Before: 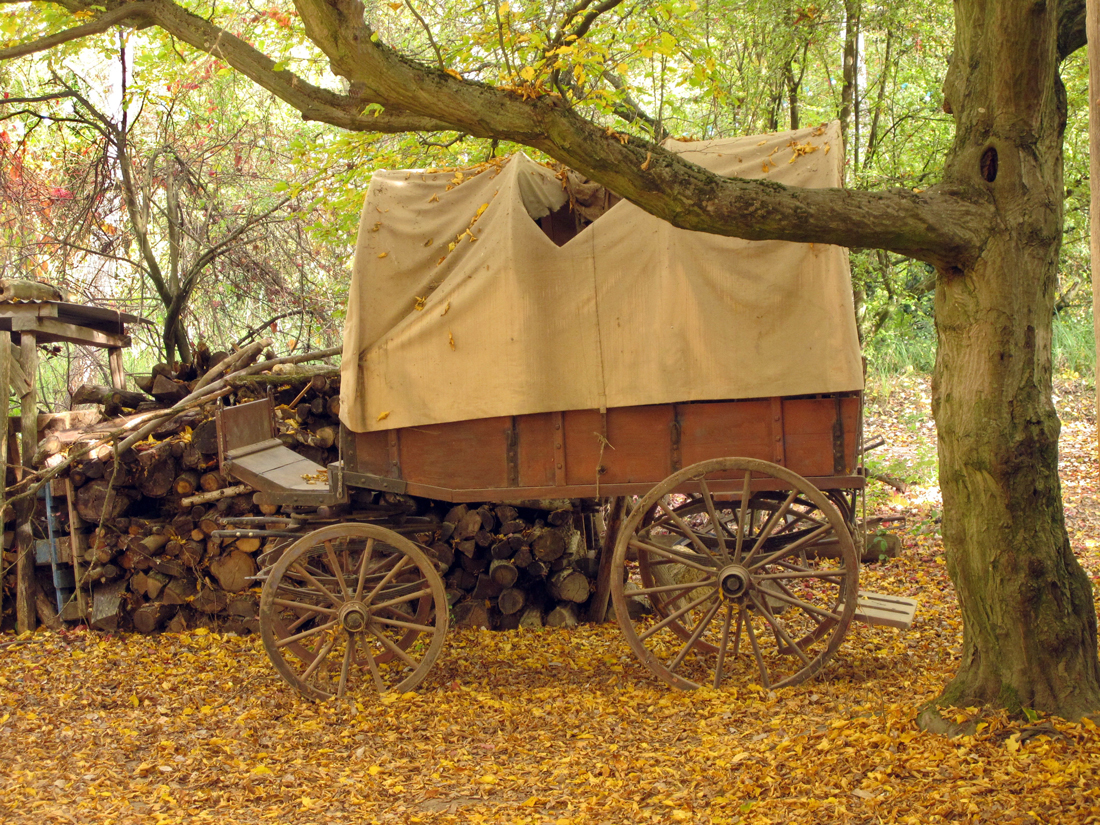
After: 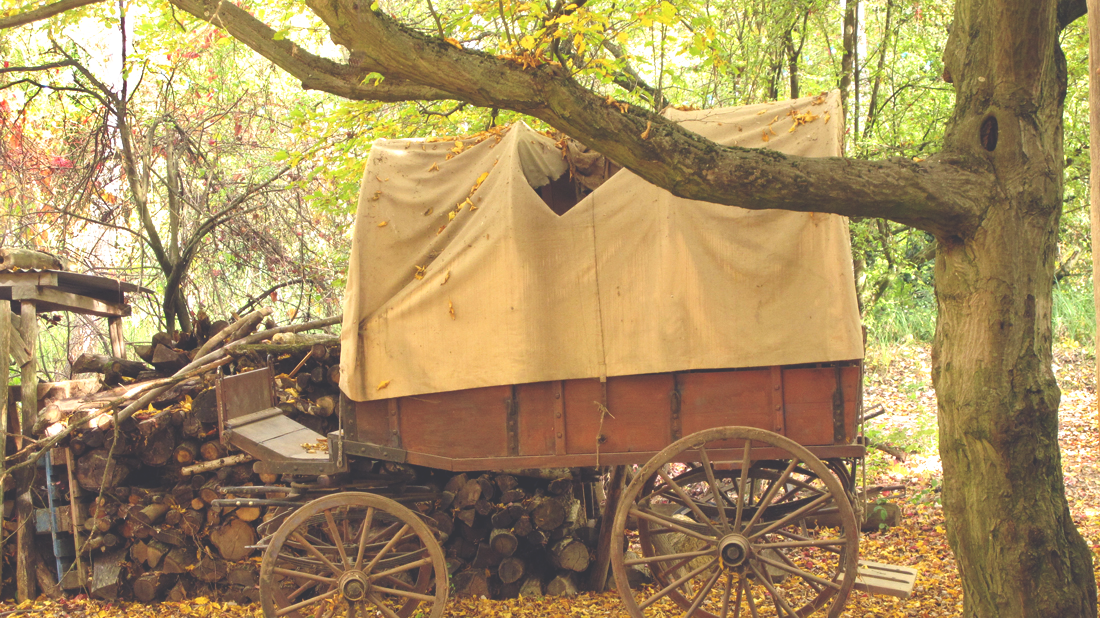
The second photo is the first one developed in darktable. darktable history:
exposure: black level correction -0.041, exposure 0.064 EV, compensate highlight preservation false
crop: top 3.857%, bottom 21.132%
tone curve: curves: ch0 [(0, 0) (0.003, 0.002) (0.011, 0.009) (0.025, 0.02) (0.044, 0.036) (0.069, 0.057) (0.1, 0.081) (0.136, 0.115) (0.177, 0.153) (0.224, 0.202) (0.277, 0.264) (0.335, 0.333) (0.399, 0.409) (0.468, 0.491) (0.543, 0.58) (0.623, 0.675) (0.709, 0.777) (0.801, 0.88) (0.898, 0.98) (1, 1)], preserve colors none
